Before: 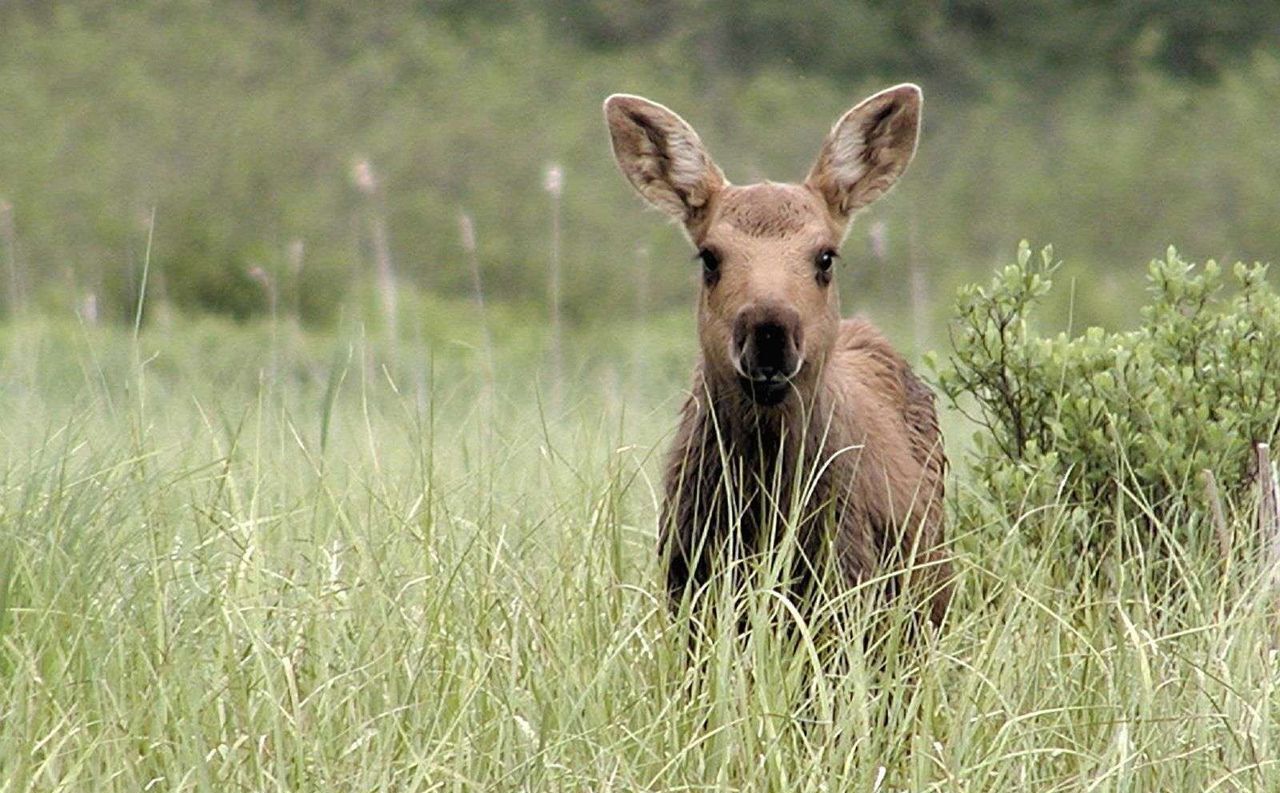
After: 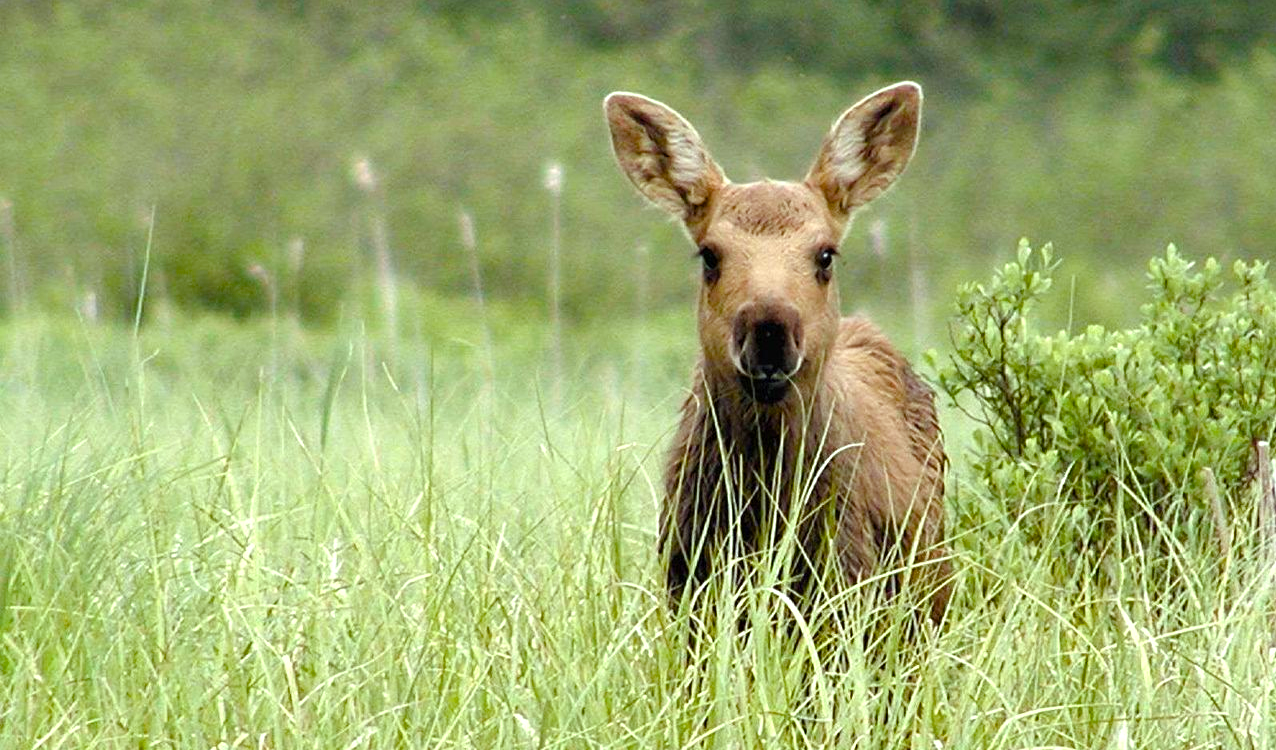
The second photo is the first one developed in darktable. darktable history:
color correction: highlights a* -8.66, highlights b* 3.08
crop: top 0.3%, right 0.261%, bottom 5.096%
tone equalizer: on, module defaults
color balance rgb: linear chroma grading › global chroma 0.324%, perceptual saturation grading › global saturation 20%, perceptual saturation grading › highlights -25.791%, perceptual saturation grading › shadows 49.766%, perceptual brilliance grading › global brilliance 10.169%, global vibrance 25.223%
